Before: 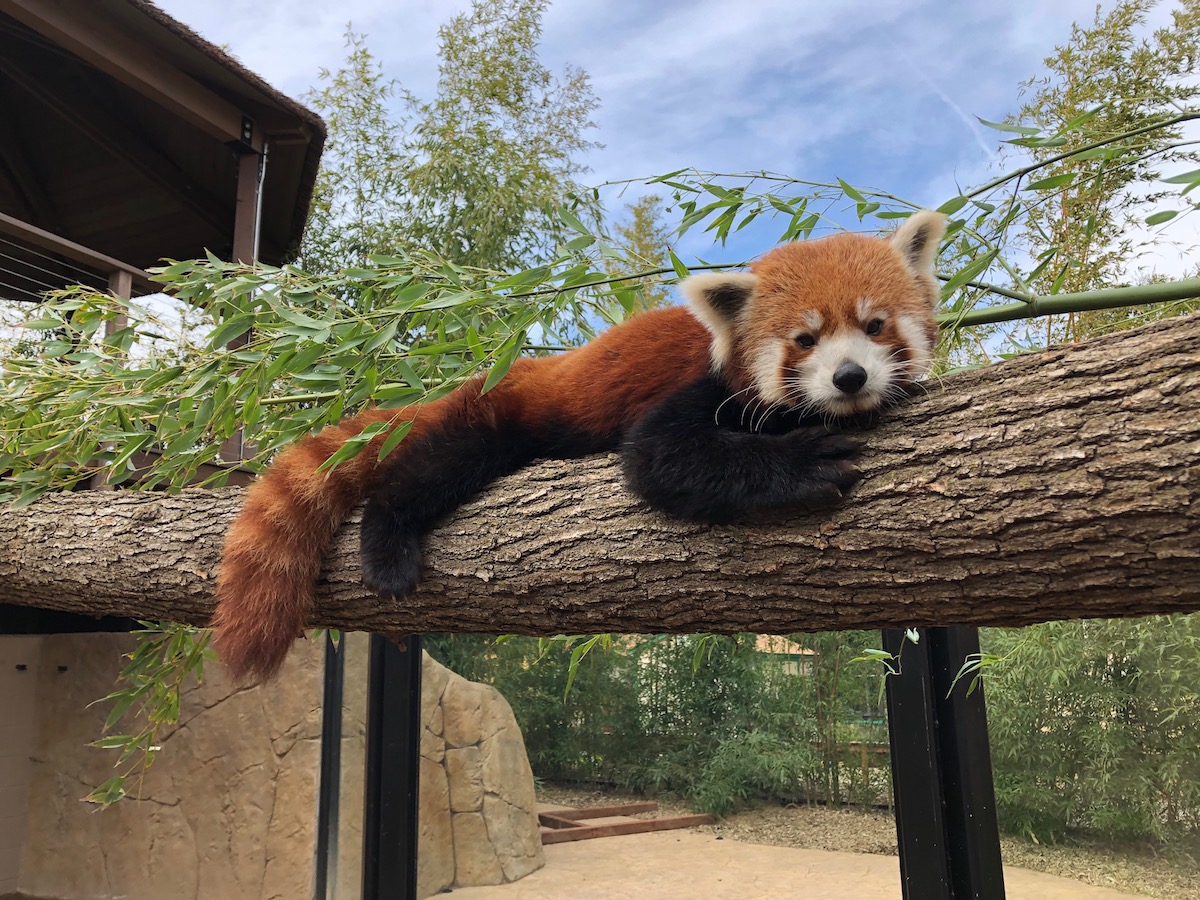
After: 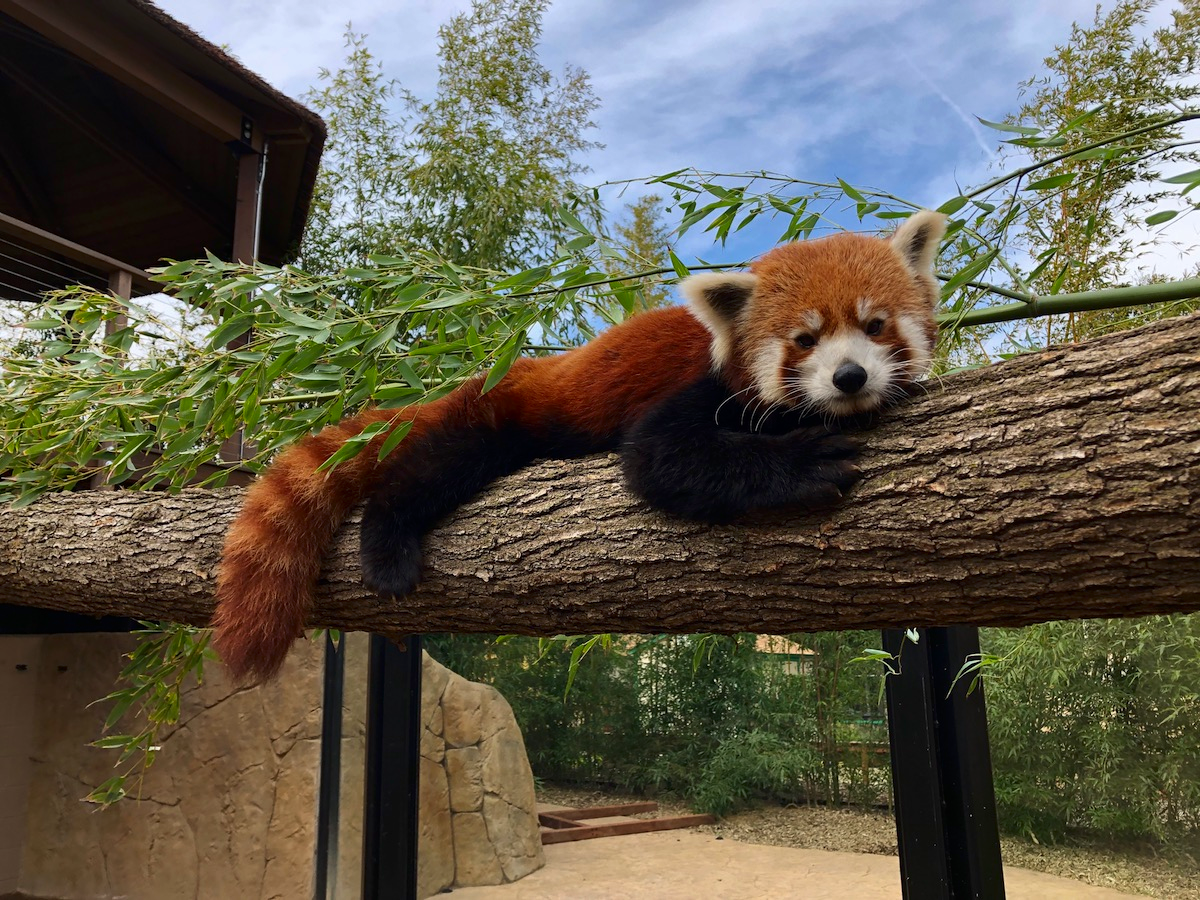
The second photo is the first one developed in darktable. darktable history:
contrast brightness saturation: contrast 0.069, brightness -0.151, saturation 0.119
